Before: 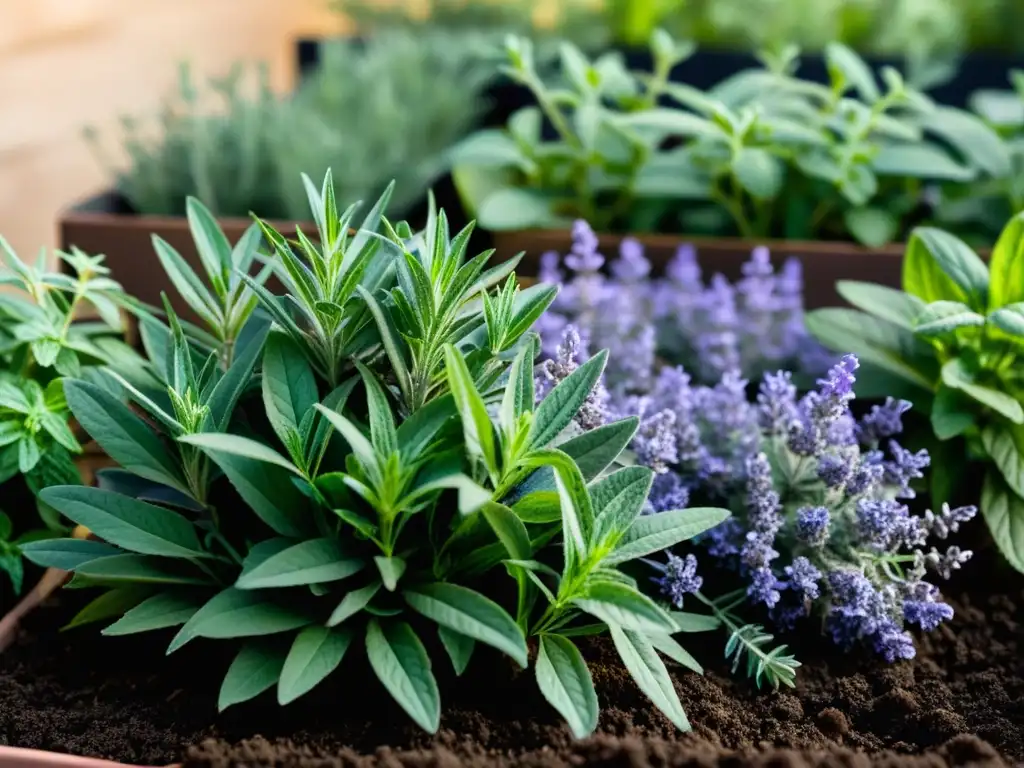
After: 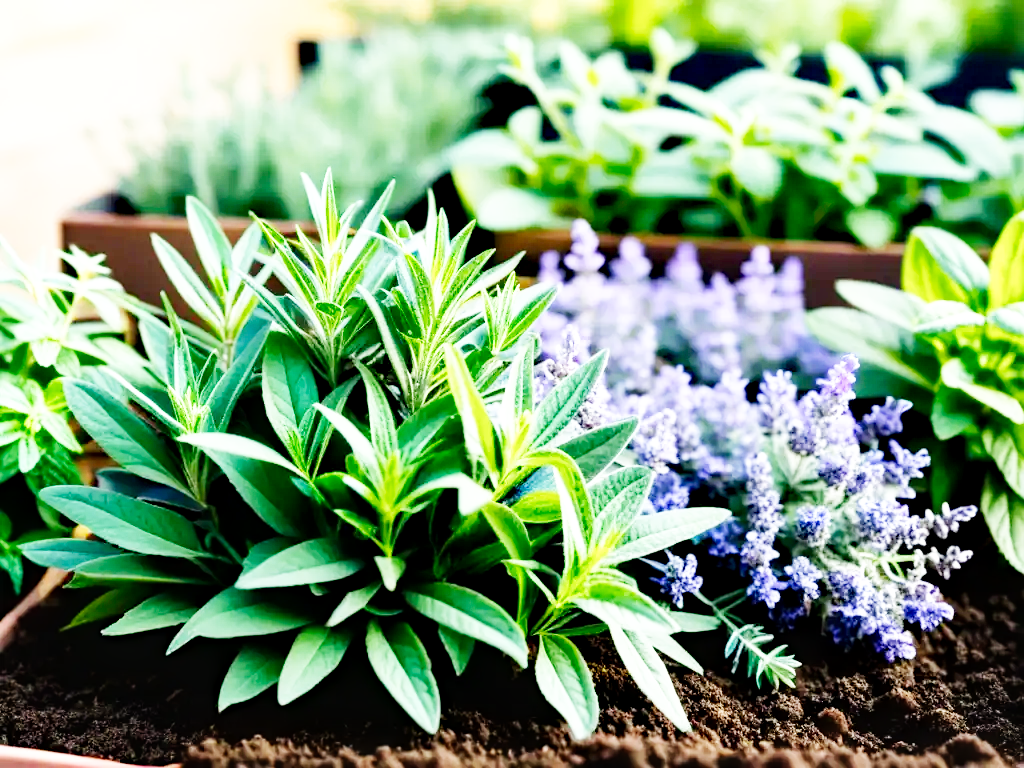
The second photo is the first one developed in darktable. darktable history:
base curve: curves: ch0 [(0, 0) (0.007, 0.004) (0.027, 0.03) (0.046, 0.07) (0.207, 0.54) (0.442, 0.872) (0.673, 0.972) (1, 1)], fusion 1, preserve colors none
